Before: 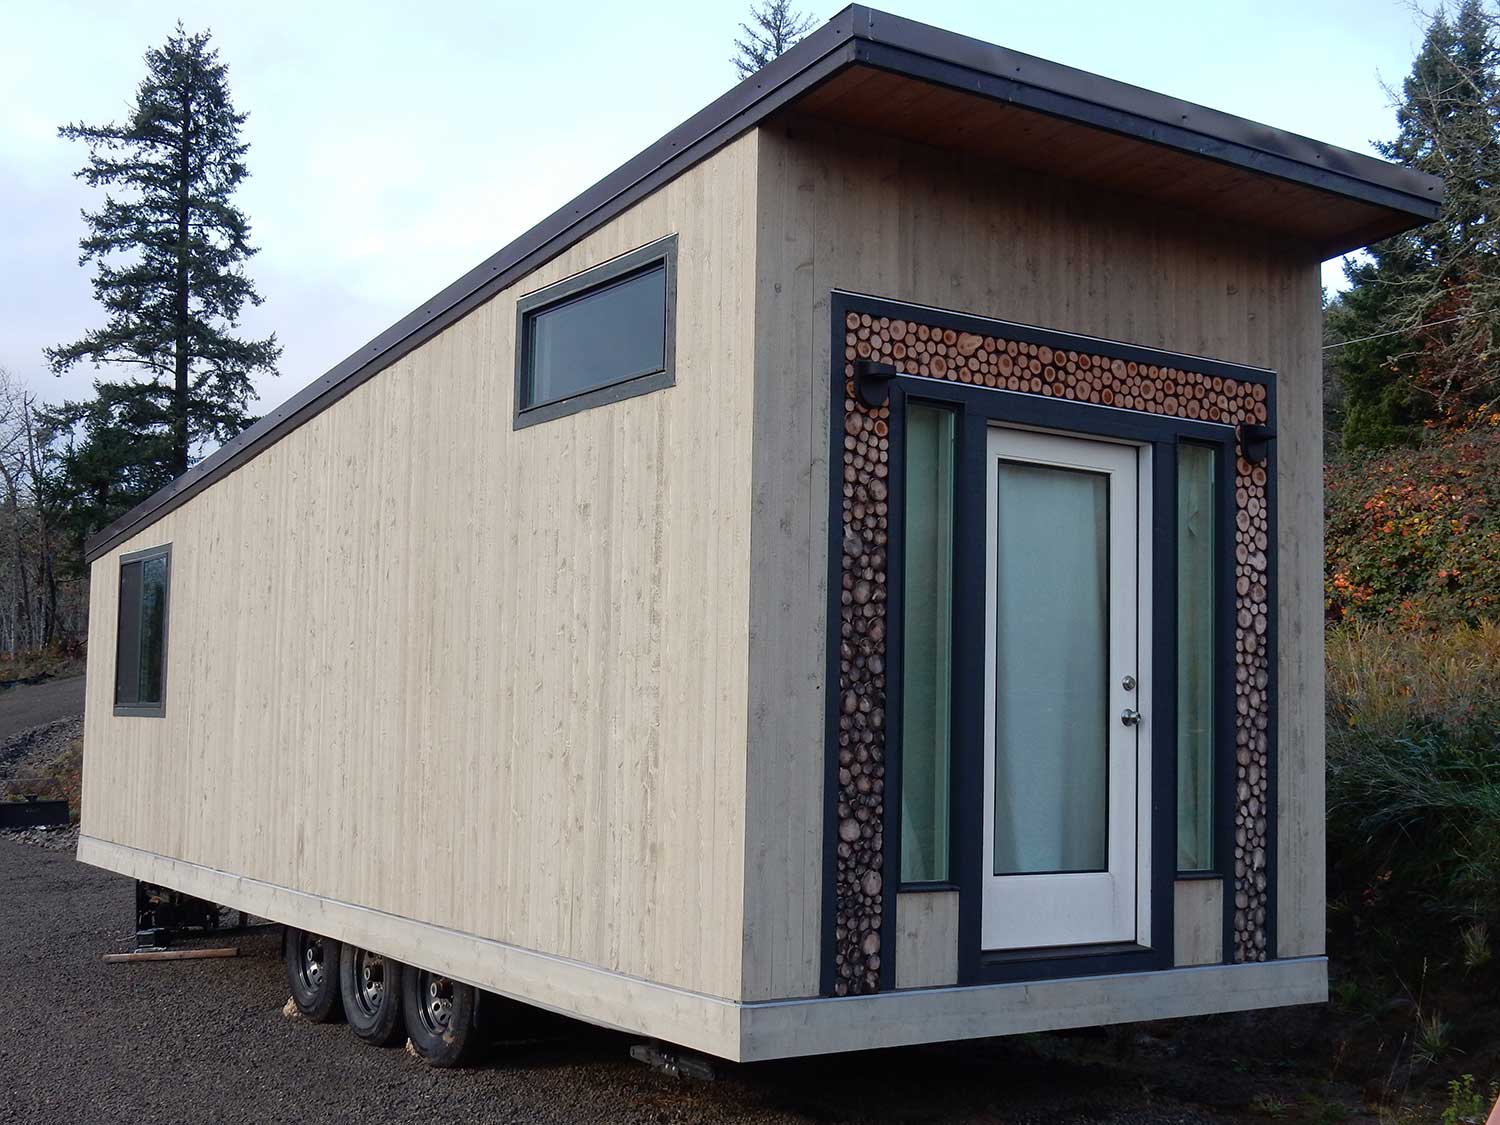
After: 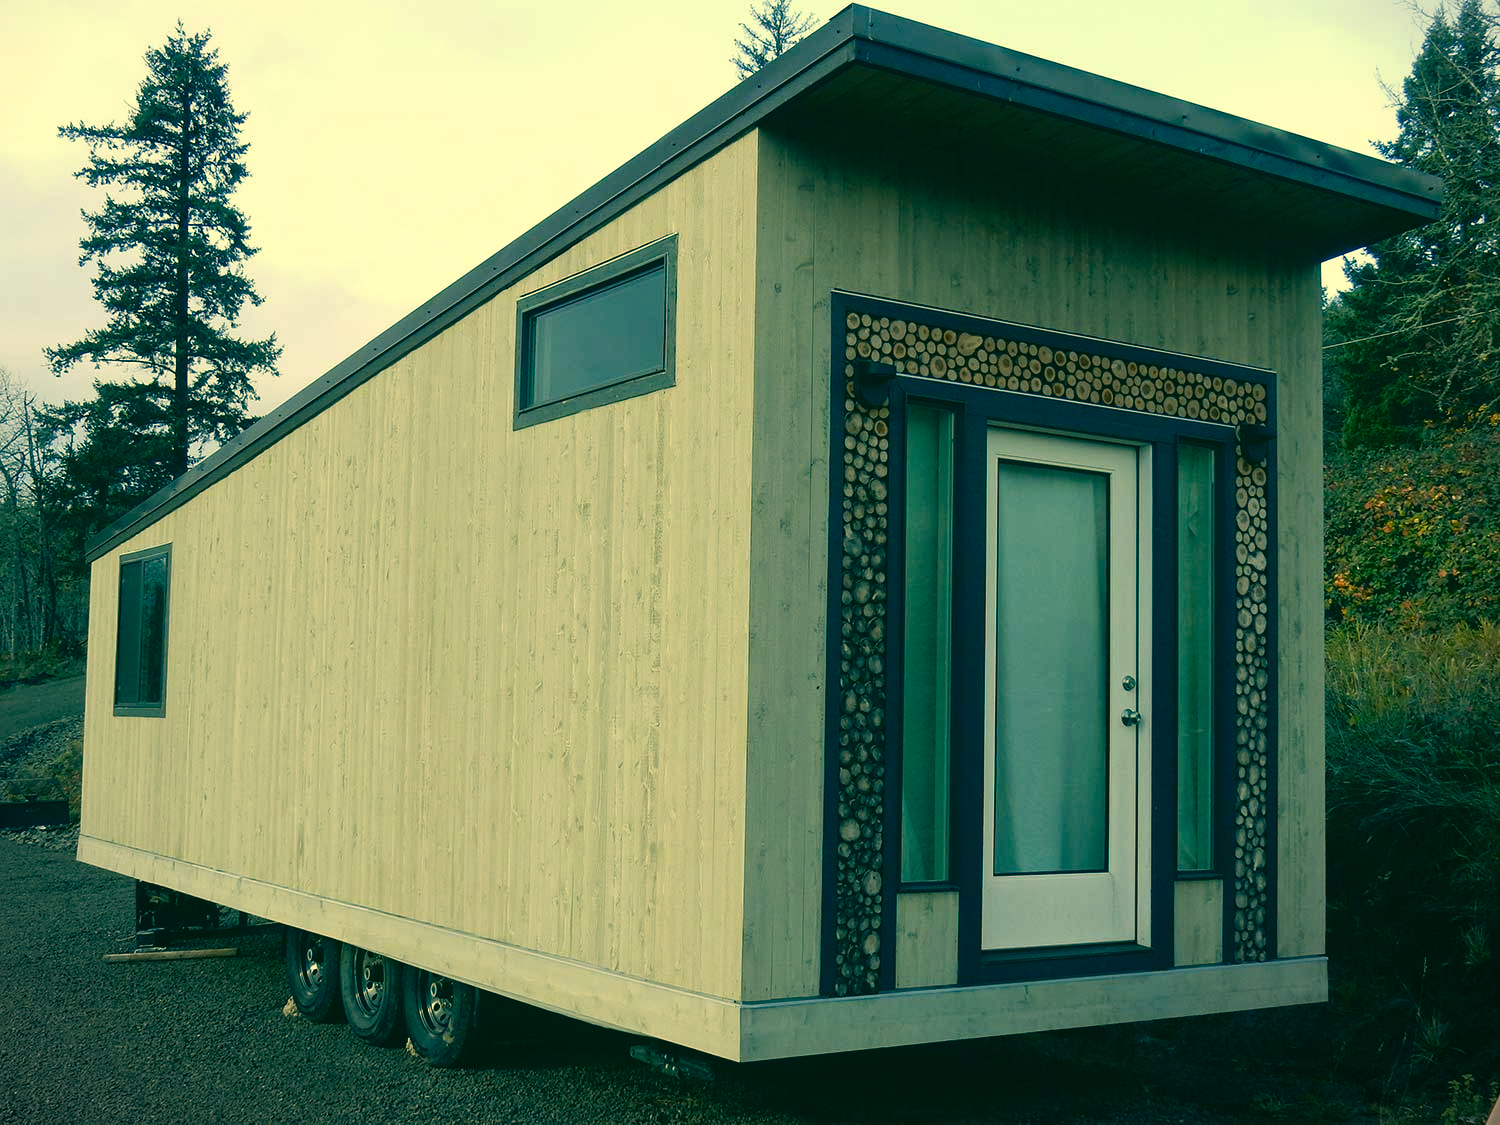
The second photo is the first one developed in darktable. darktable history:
vignetting: fall-off start 97.35%, fall-off radius 79.23%, center (-0.067, -0.312), width/height ratio 1.106
color correction: highlights a* 1.92, highlights b* 34.41, shadows a* -36.86, shadows b* -5.61
tone equalizer: edges refinement/feathering 500, mask exposure compensation -1.57 EV, preserve details no
